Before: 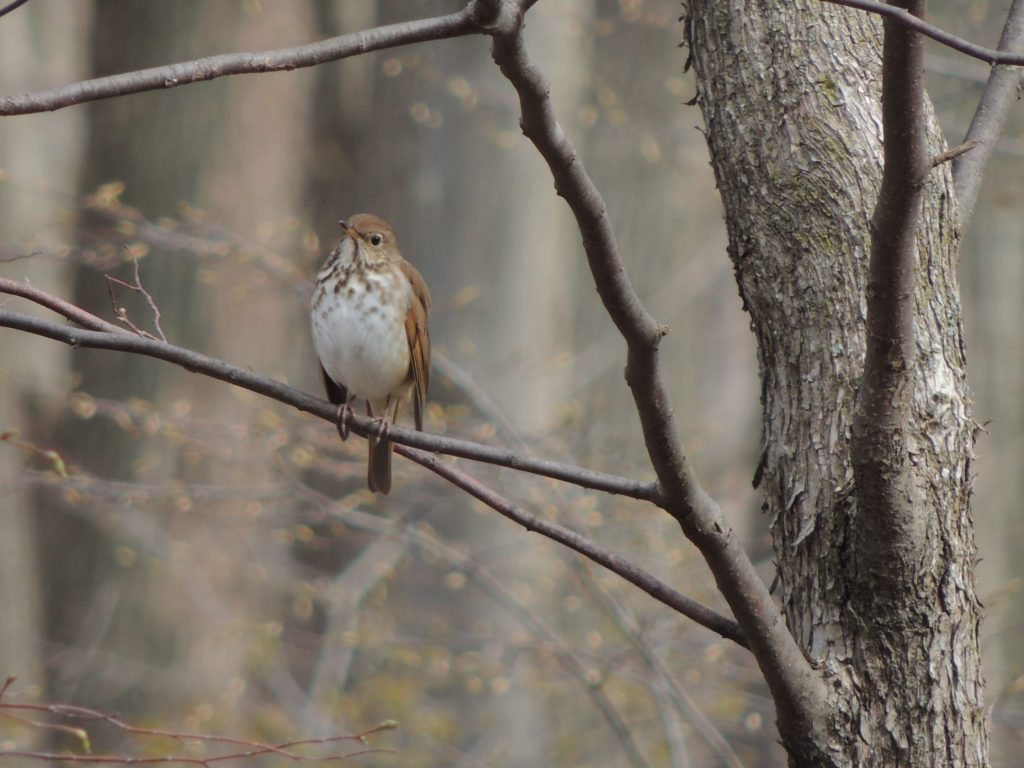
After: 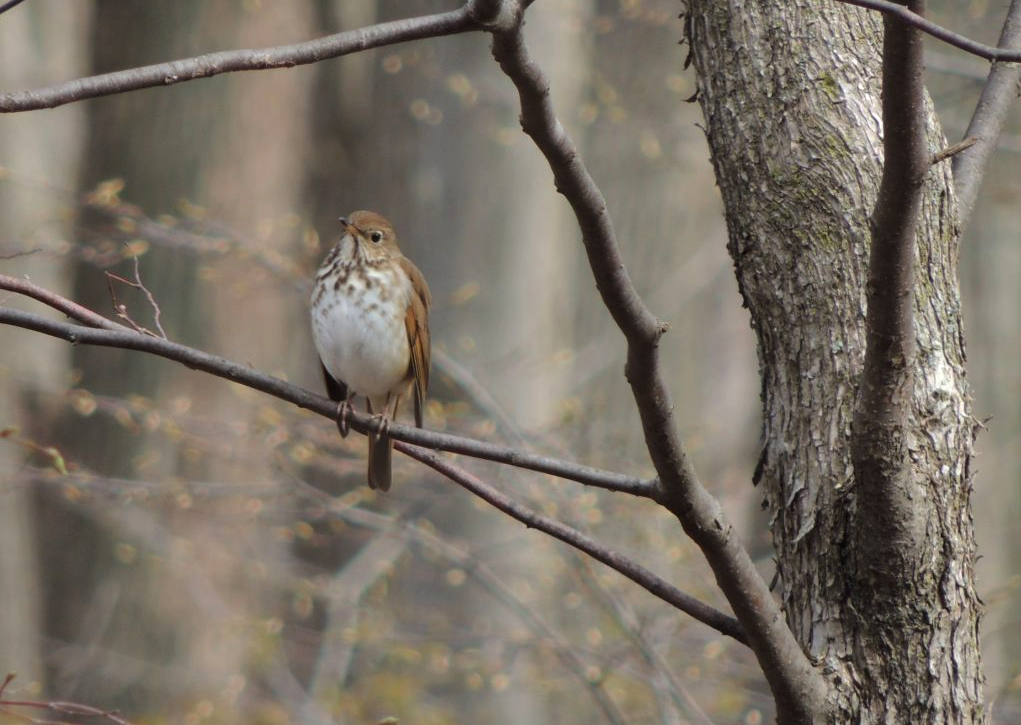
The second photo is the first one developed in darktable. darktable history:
color balance: contrast 10%
crop: top 0.448%, right 0.264%, bottom 5.045%
